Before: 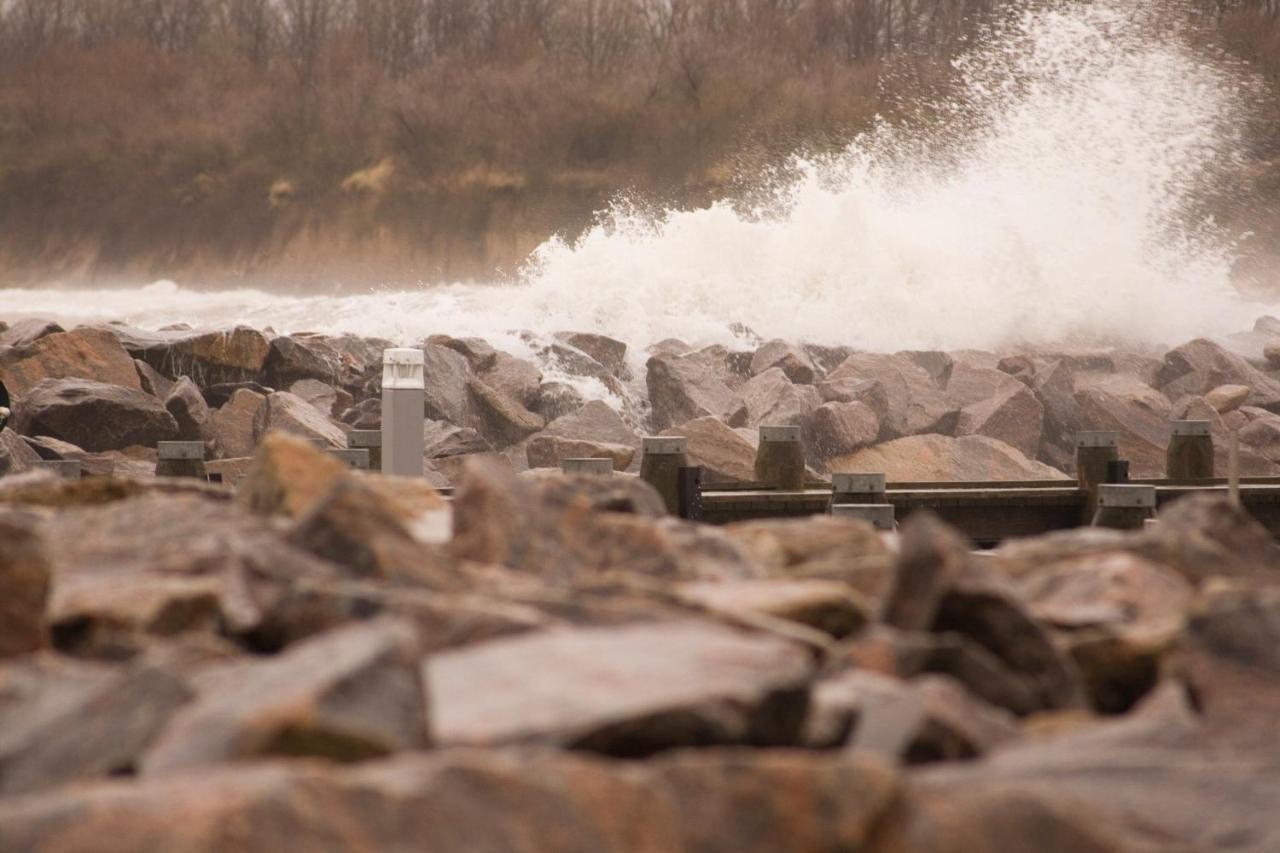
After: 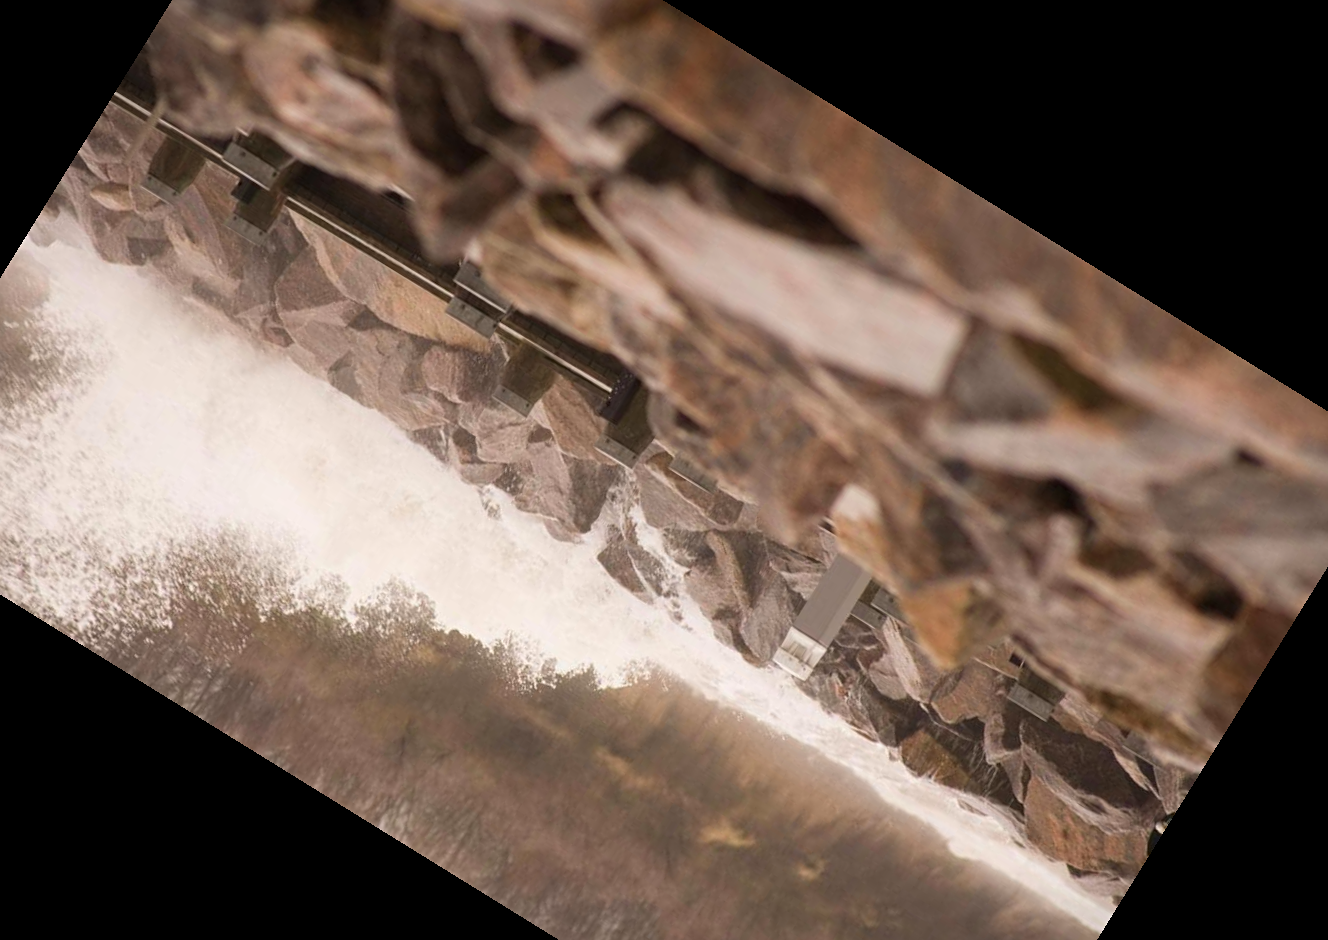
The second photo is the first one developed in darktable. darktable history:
color calibration: illuminant same as pipeline (D50), adaptation none (bypass), x 0.331, y 0.334, temperature 5007.09 K, saturation algorithm version 1 (2020)
sharpen: amount 0.209
crop and rotate: angle 148.27°, left 9.193%, top 15.636%, right 4.364%, bottom 17.146%
vignetting: fall-off start 99.23%, fall-off radius 65.05%, automatic ratio true
velvia: strength 9.58%
